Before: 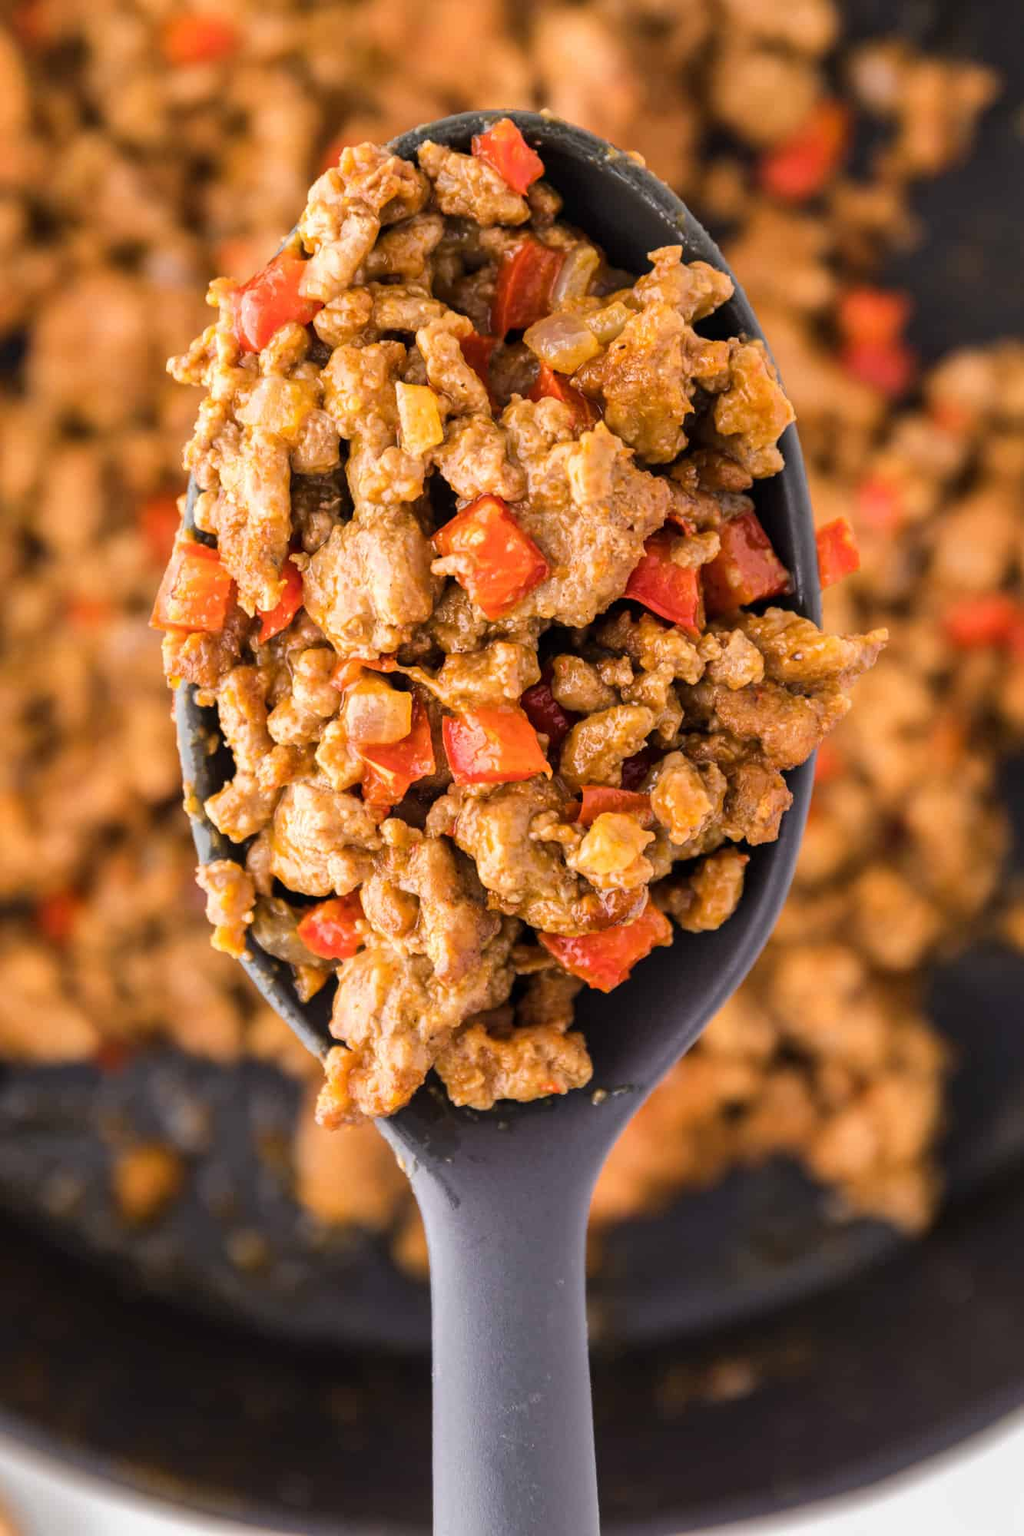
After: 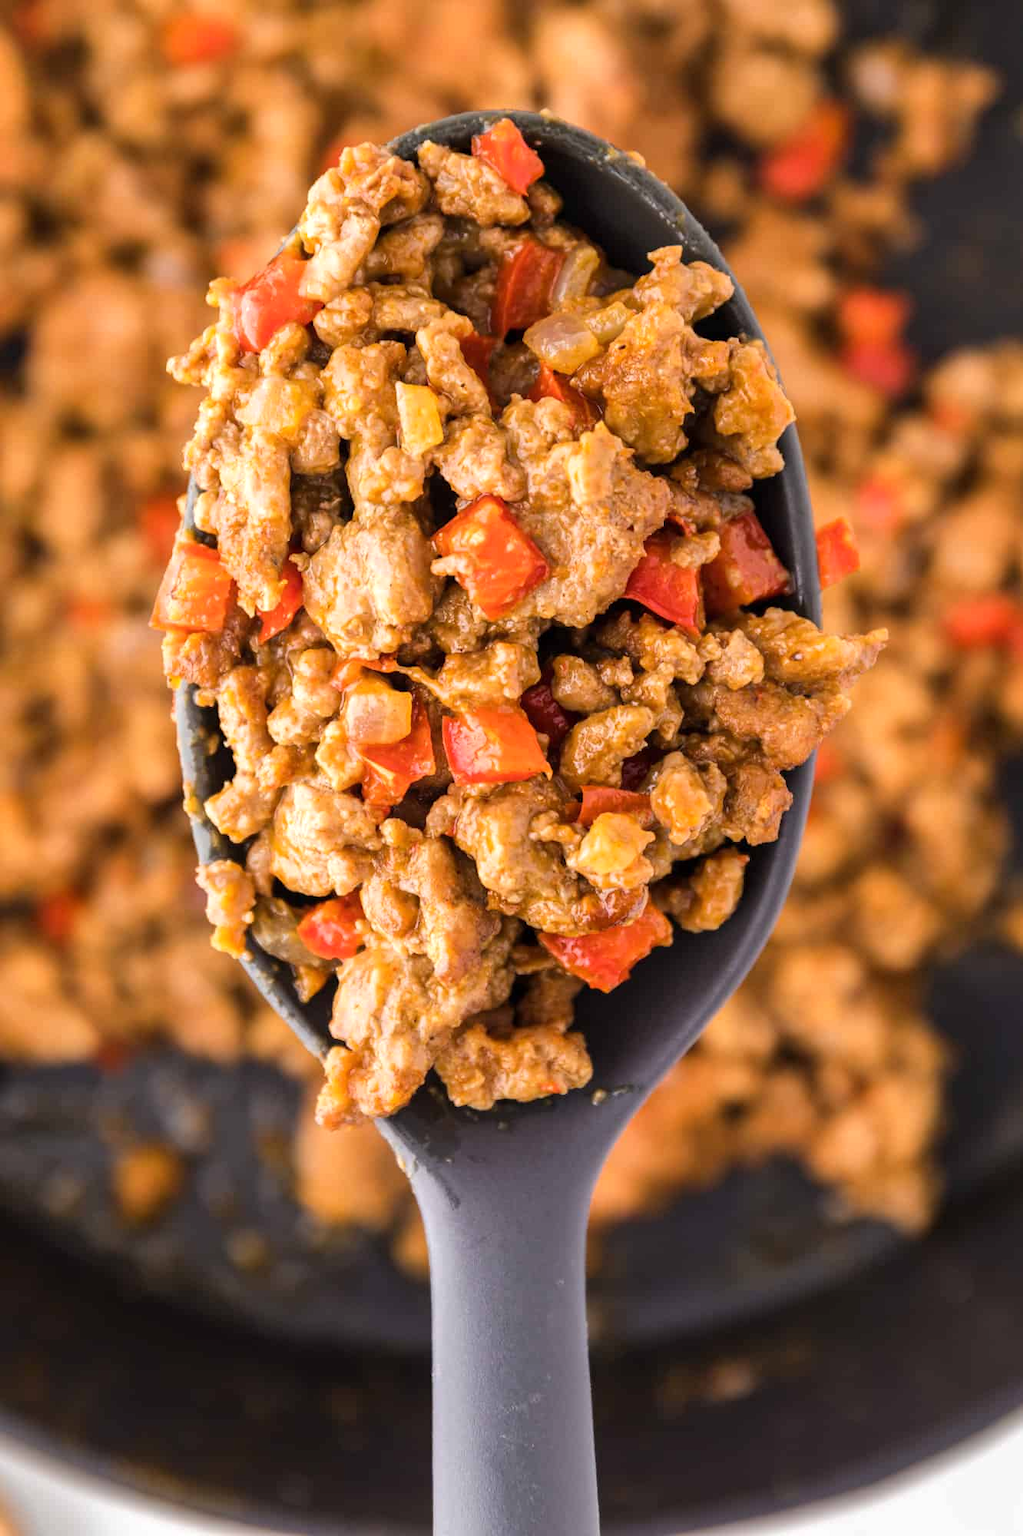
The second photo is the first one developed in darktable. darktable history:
exposure: exposure 0.127 EV, compensate highlight preservation false
rgb levels: preserve colors max RGB
